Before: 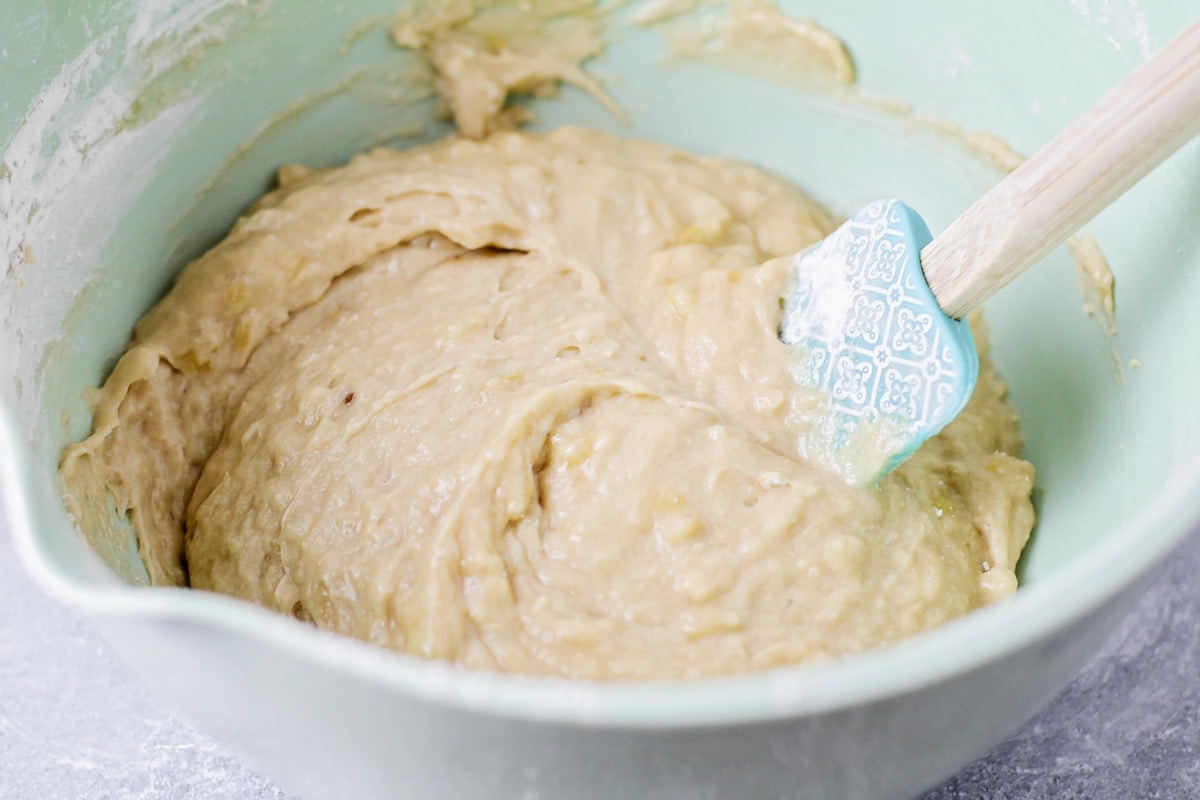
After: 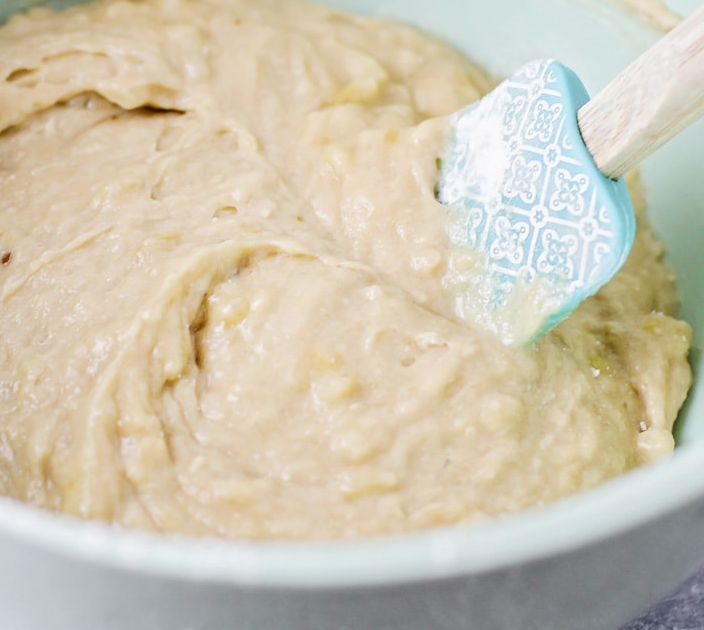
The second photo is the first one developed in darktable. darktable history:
crop and rotate: left 28.608%, top 17.561%, right 12.643%, bottom 3.604%
